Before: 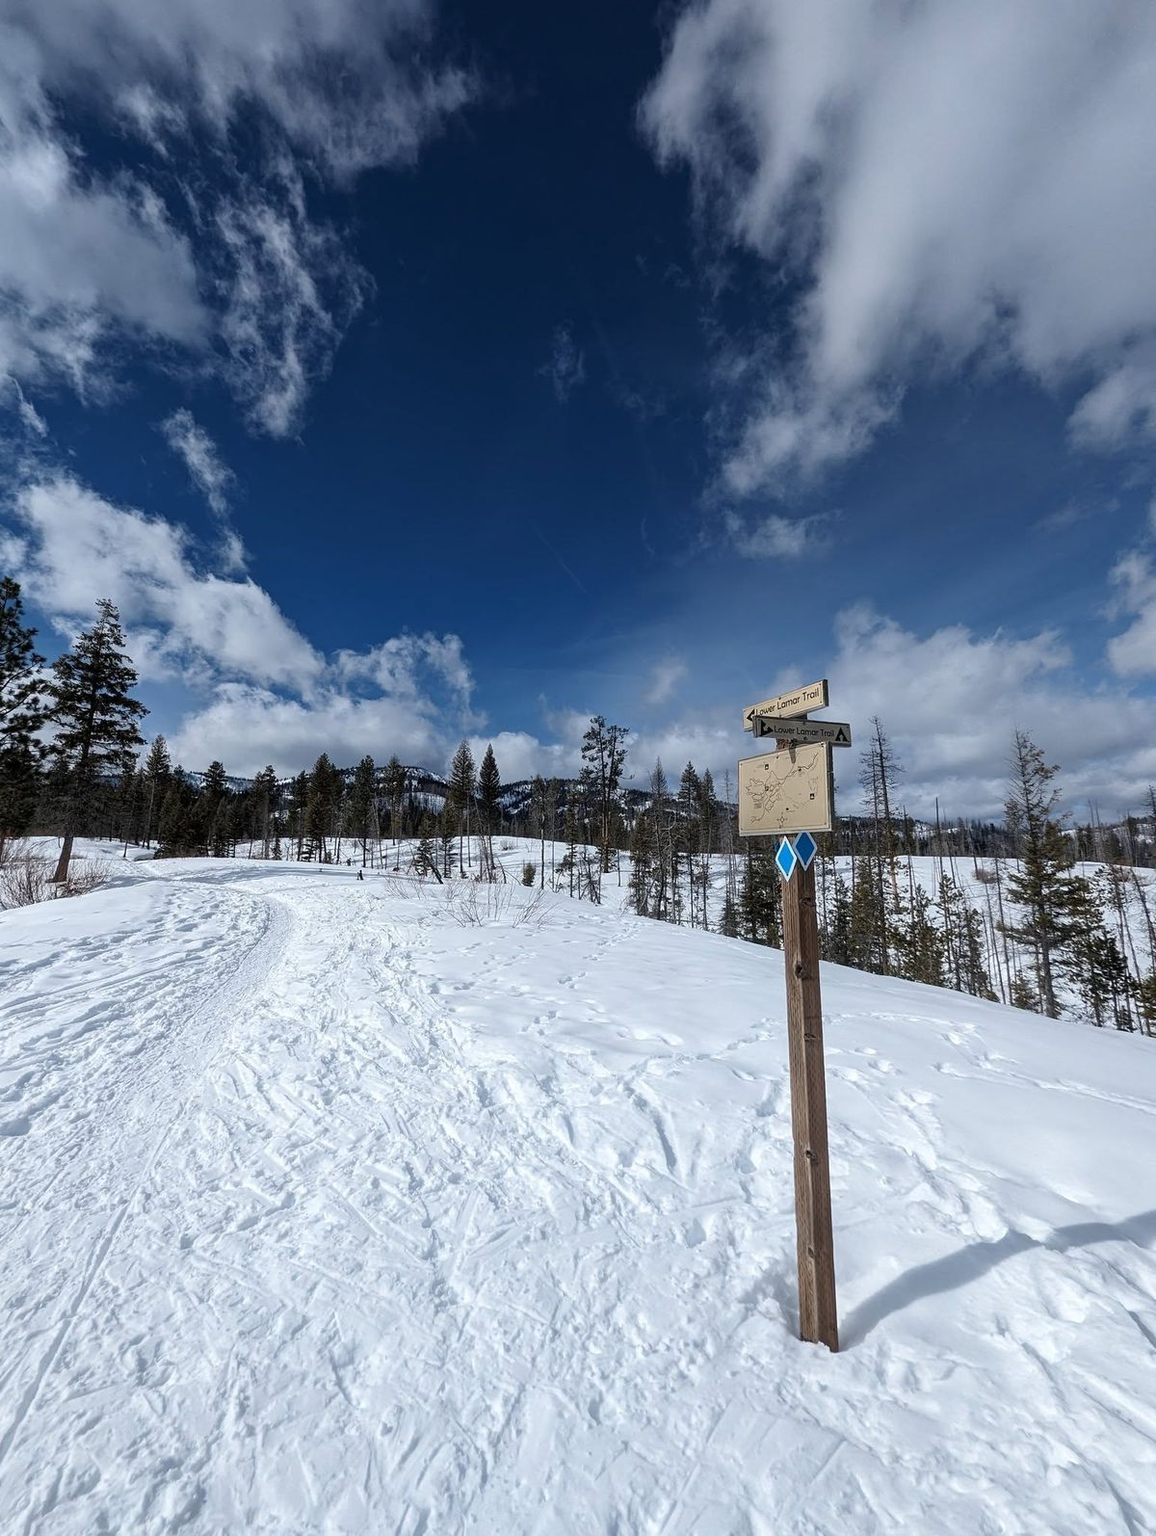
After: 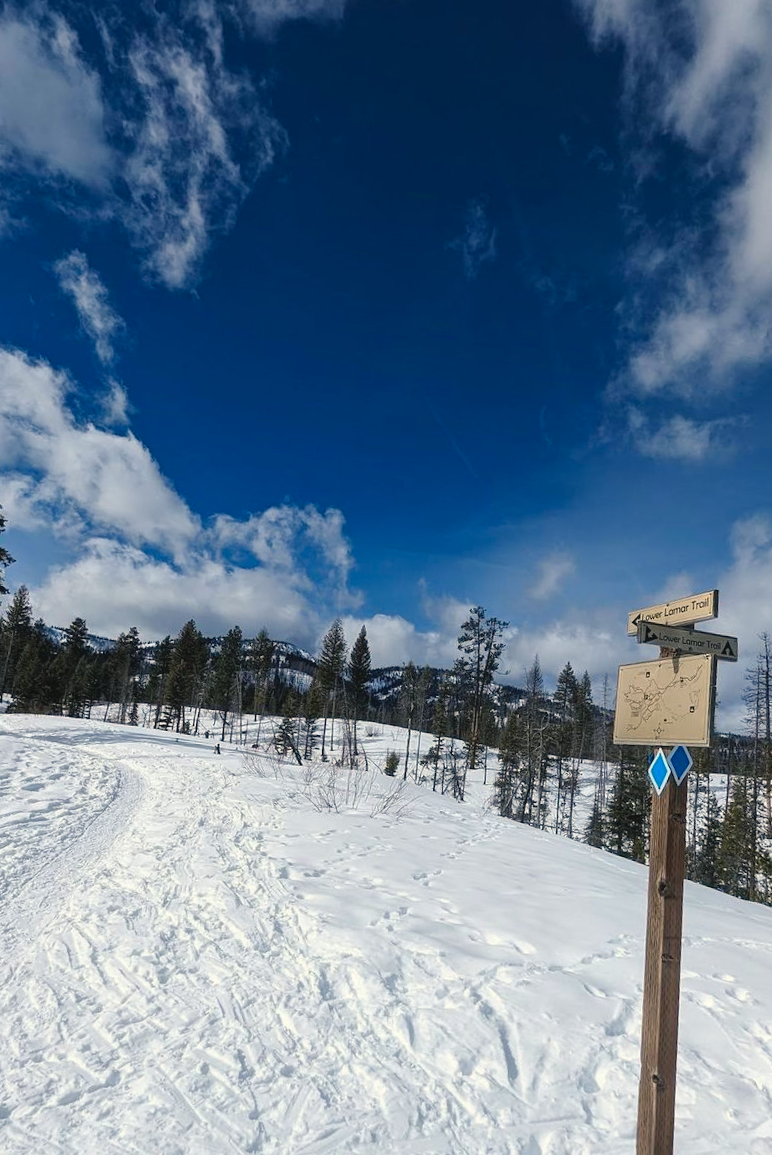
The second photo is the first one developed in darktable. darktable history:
crop: left 16.202%, top 11.208%, right 26.045%, bottom 20.557%
color balance rgb: shadows lift › chroma 2%, shadows lift › hue 219.6°, power › hue 313.2°, highlights gain › chroma 3%, highlights gain › hue 75.6°, global offset › luminance 0.5%, perceptual saturation grading › global saturation 15.33%, perceptual saturation grading › highlights -19.33%, perceptual saturation grading › shadows 20%, global vibrance 20%
rotate and perspective: rotation 5.12°, automatic cropping off
shadows and highlights: shadows 4.1, highlights -17.6, soften with gaussian
